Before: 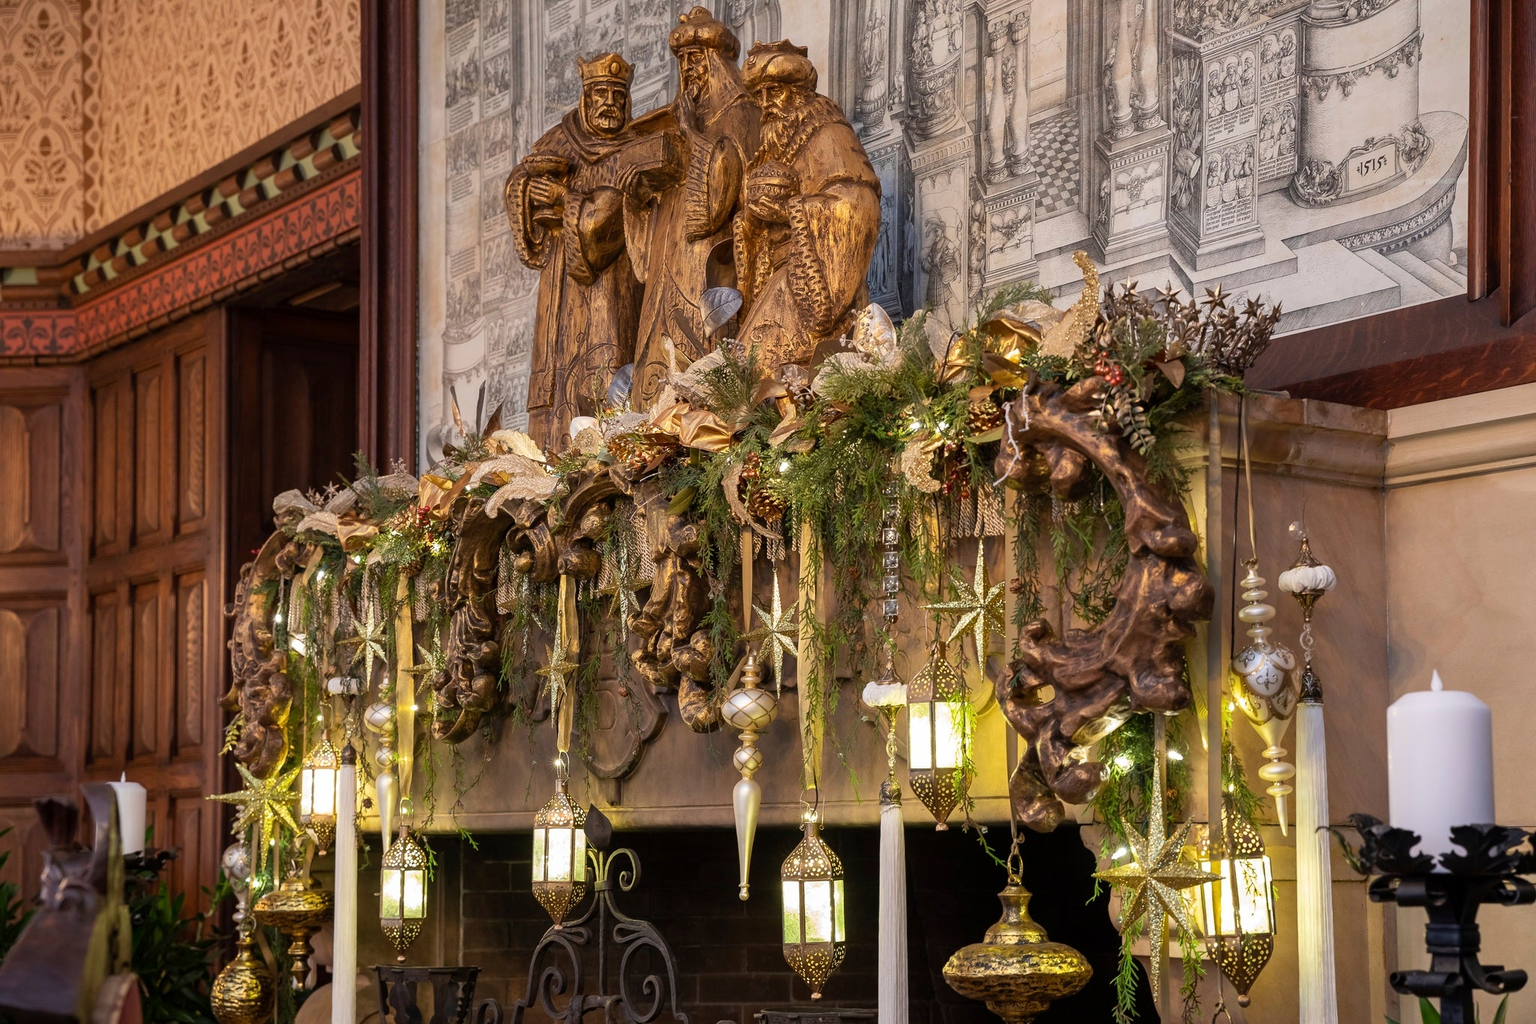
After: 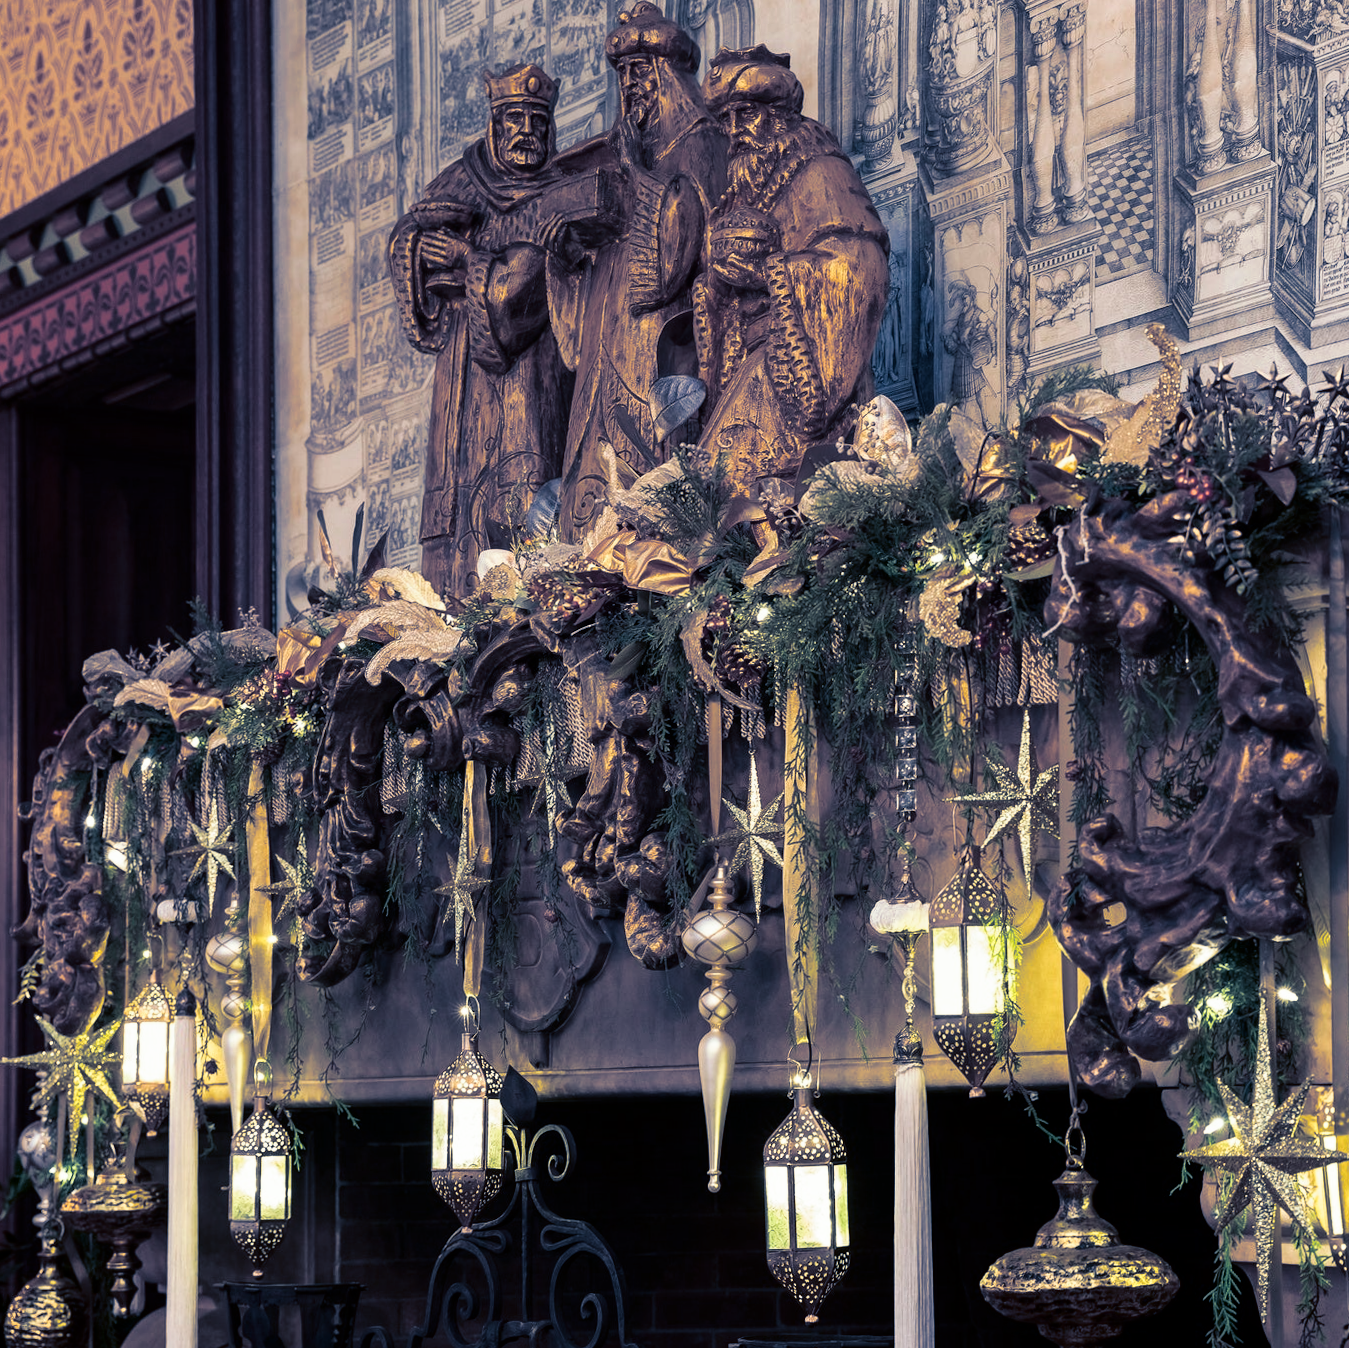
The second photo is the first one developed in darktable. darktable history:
split-toning: shadows › hue 226.8°, shadows › saturation 0.84
shadows and highlights: shadows -62.32, white point adjustment -5.22, highlights 61.59
crop and rotate: left 13.342%, right 19.991%
rotate and perspective: rotation -0.45°, automatic cropping original format, crop left 0.008, crop right 0.992, crop top 0.012, crop bottom 0.988
